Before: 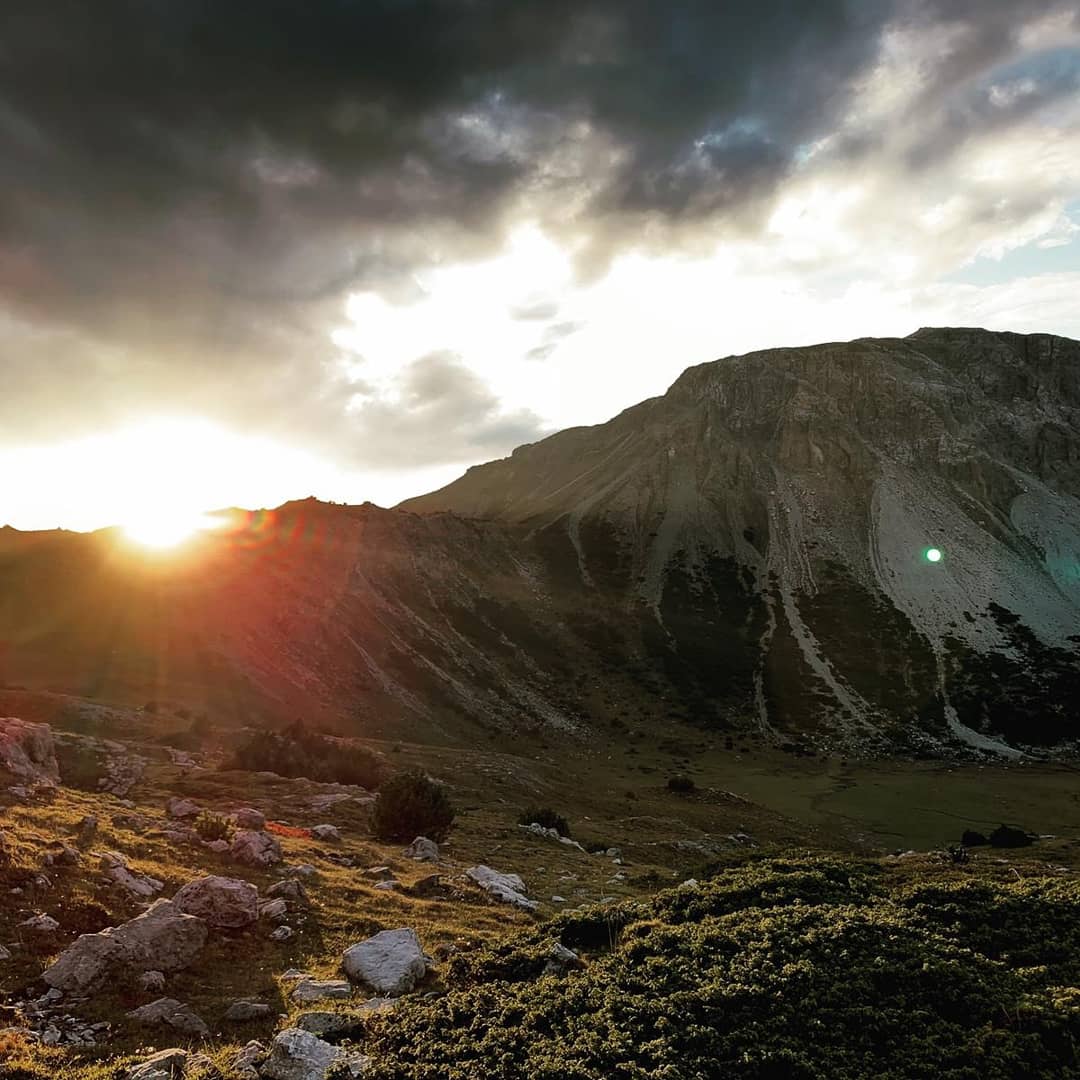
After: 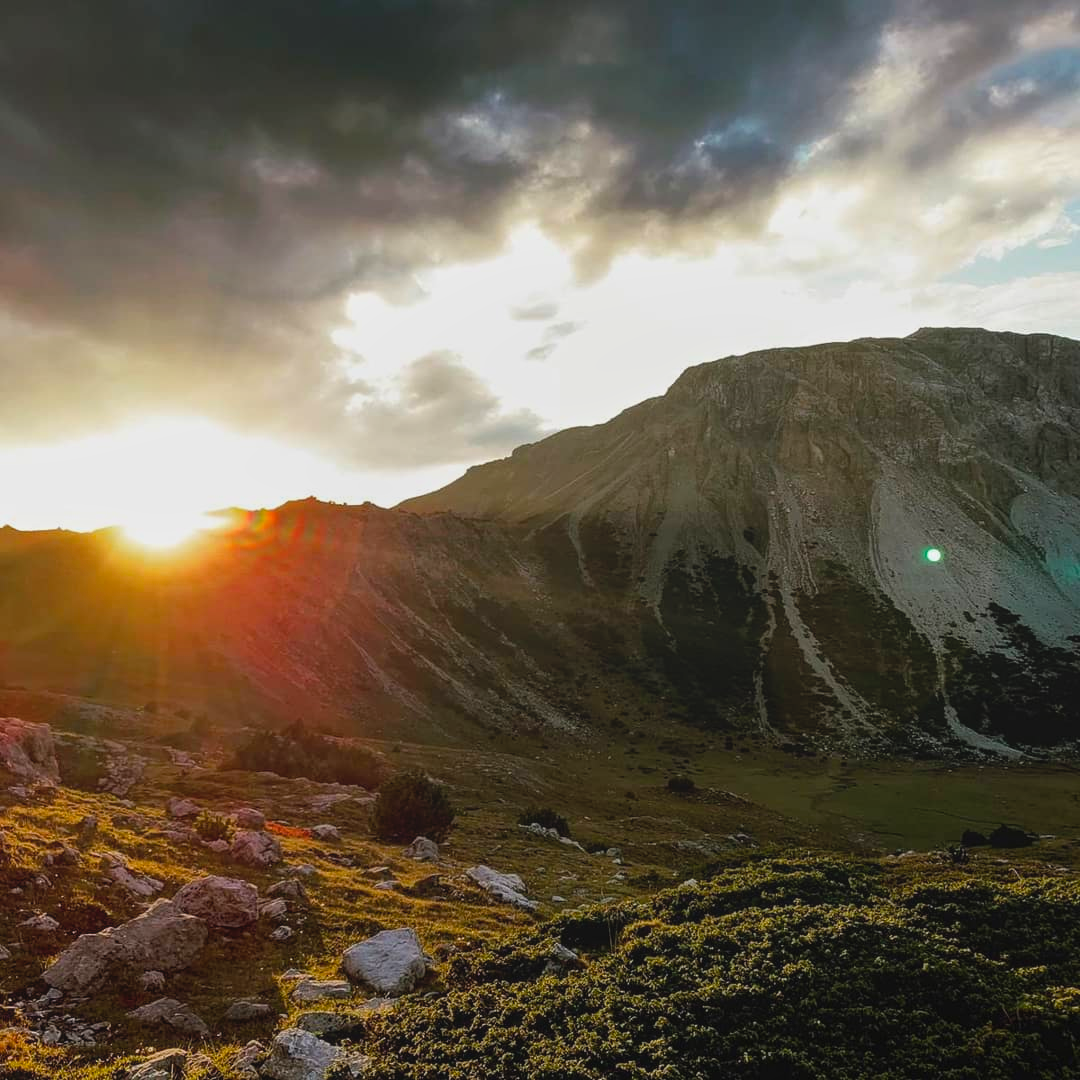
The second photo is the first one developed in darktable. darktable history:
color balance rgb: perceptual saturation grading › global saturation 20%, global vibrance 20%
local contrast: highlights 48%, shadows 0%, detail 100%
